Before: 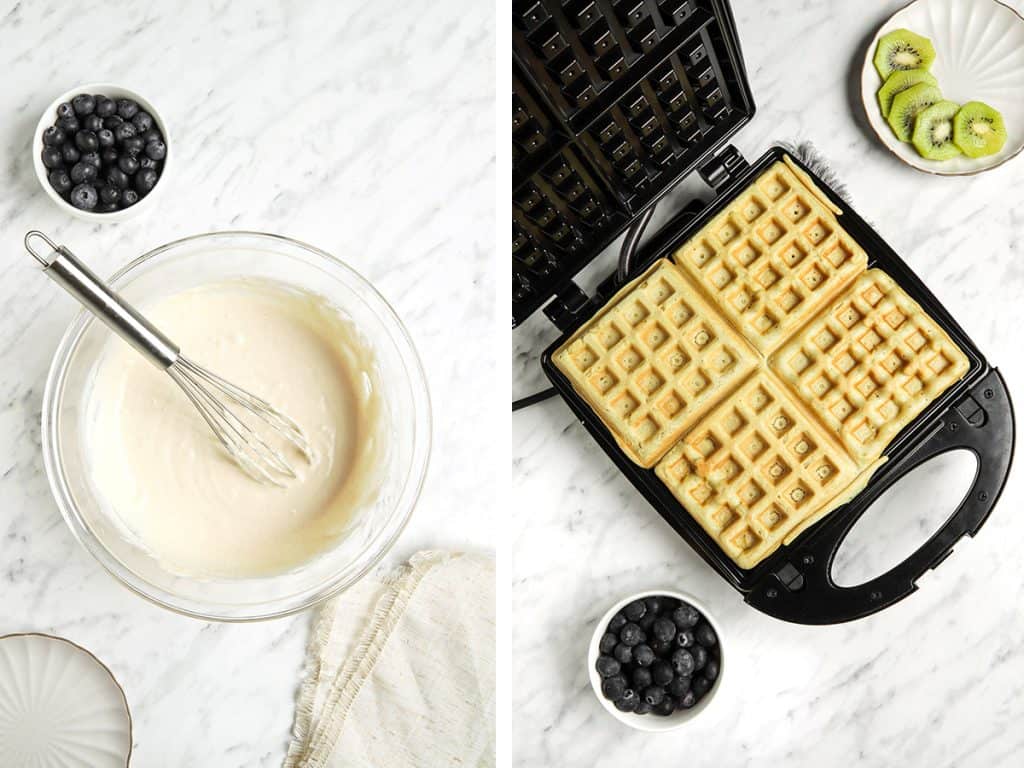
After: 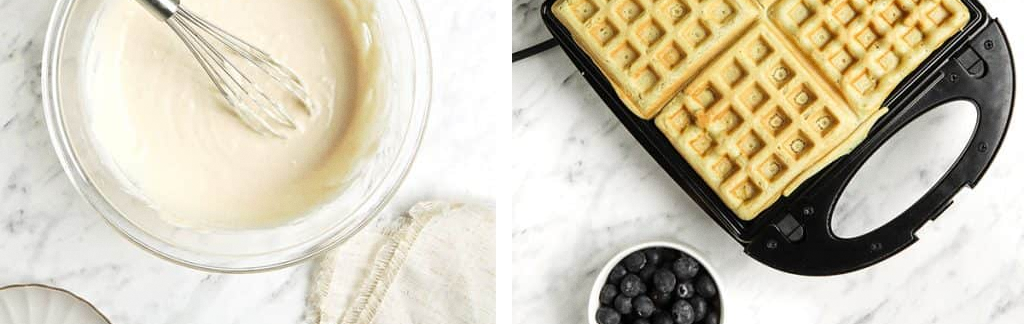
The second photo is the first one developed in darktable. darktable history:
grain: coarseness 0.09 ISO, strength 10%
crop: top 45.551%, bottom 12.262%
